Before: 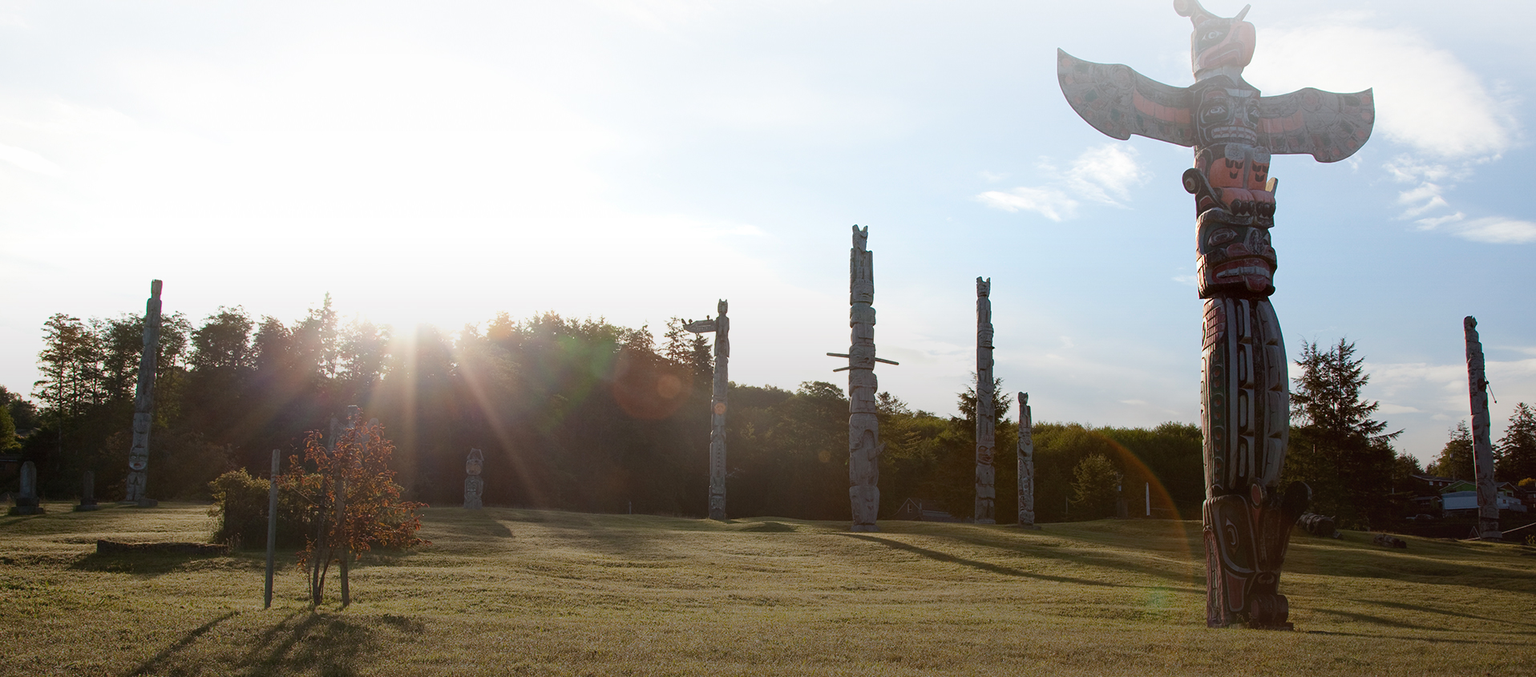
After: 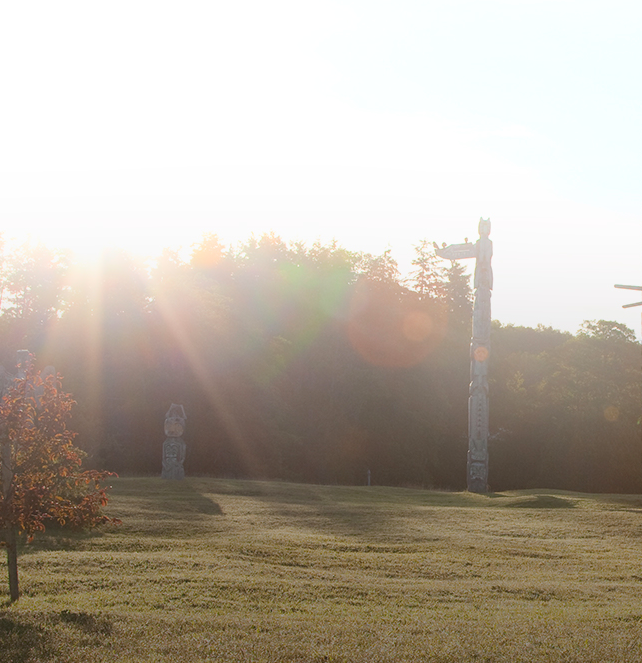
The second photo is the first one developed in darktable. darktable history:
bloom: size 38%, threshold 95%, strength 30%
crop and rotate: left 21.77%, top 18.528%, right 44.676%, bottom 2.997%
